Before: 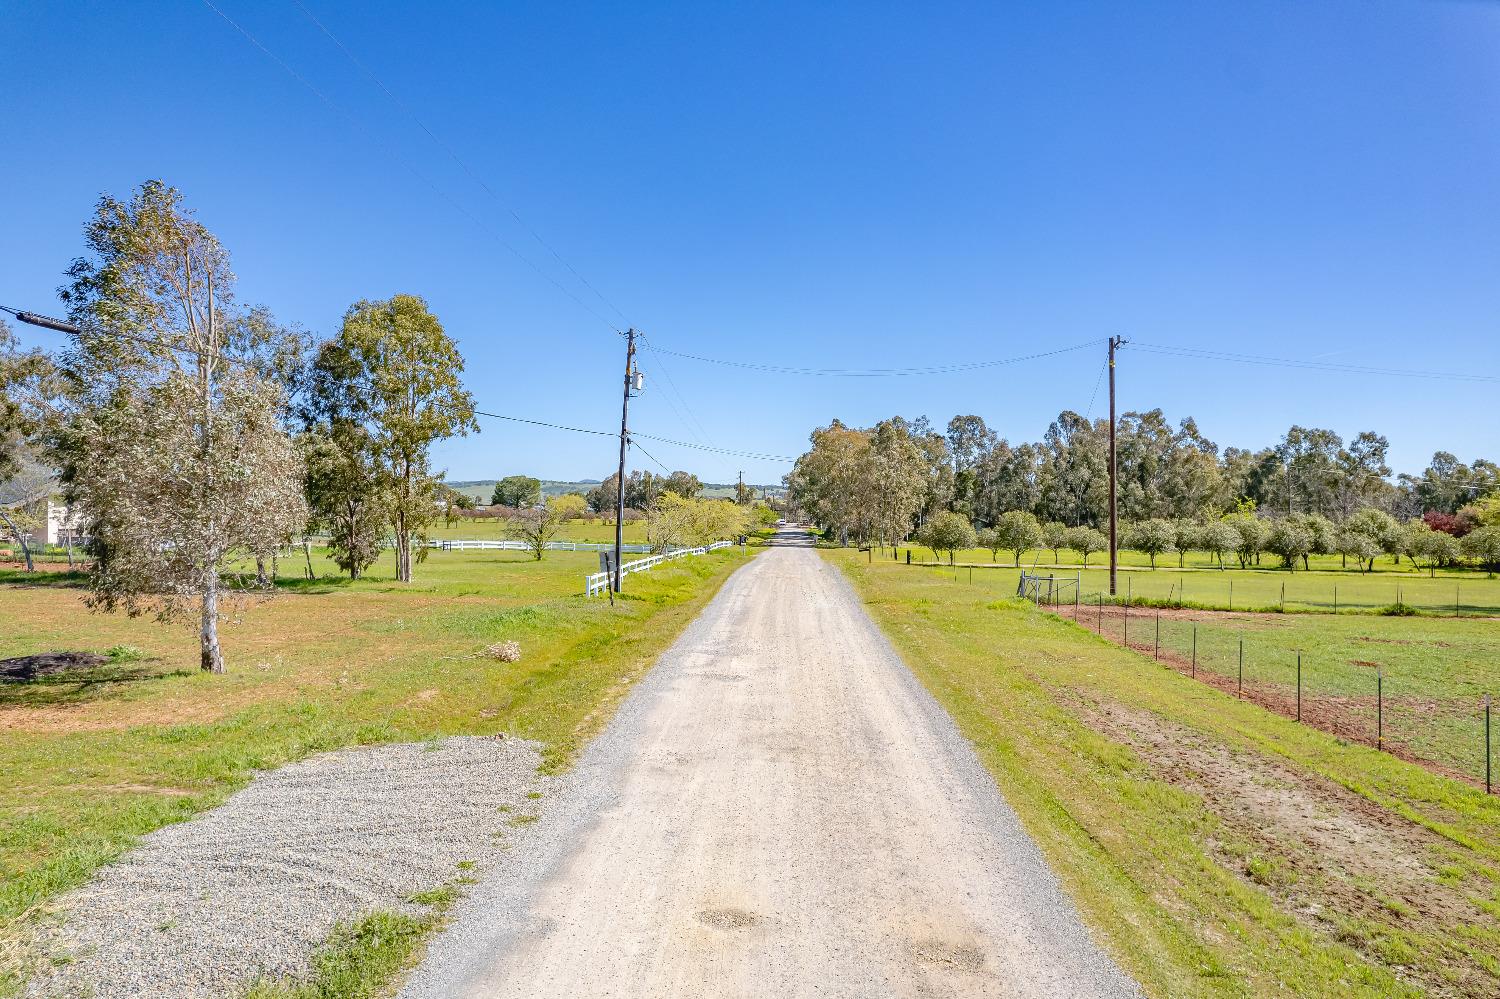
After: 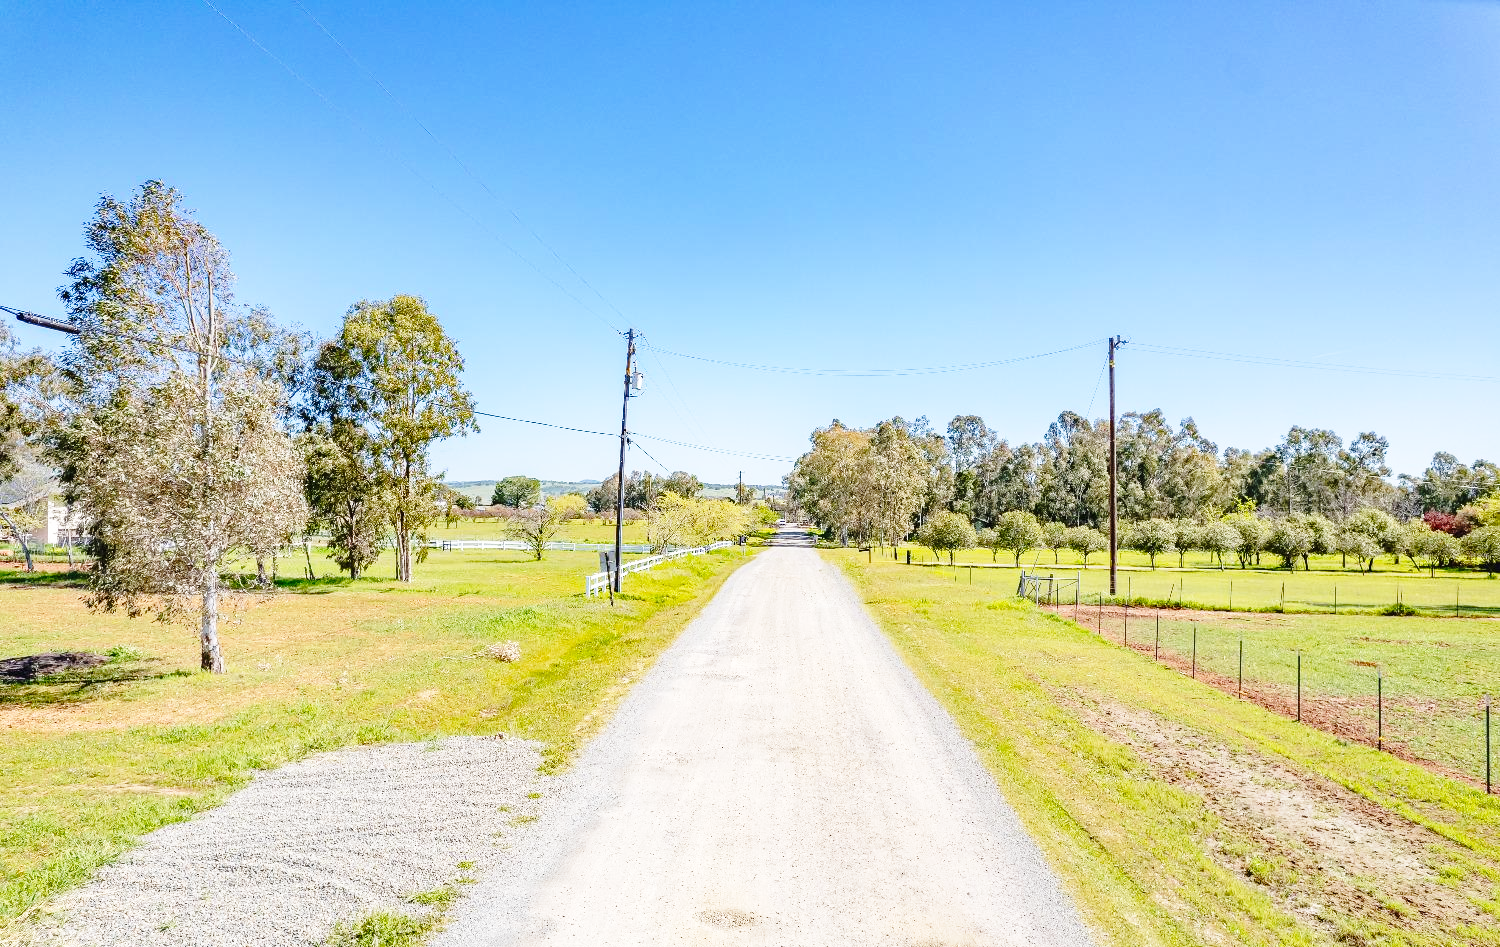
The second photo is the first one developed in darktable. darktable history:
crop and rotate: top 0.001%, bottom 5.171%
base curve: curves: ch0 [(0, 0) (0.028, 0.03) (0.121, 0.232) (0.46, 0.748) (0.859, 0.968) (1, 1)], preserve colors none
